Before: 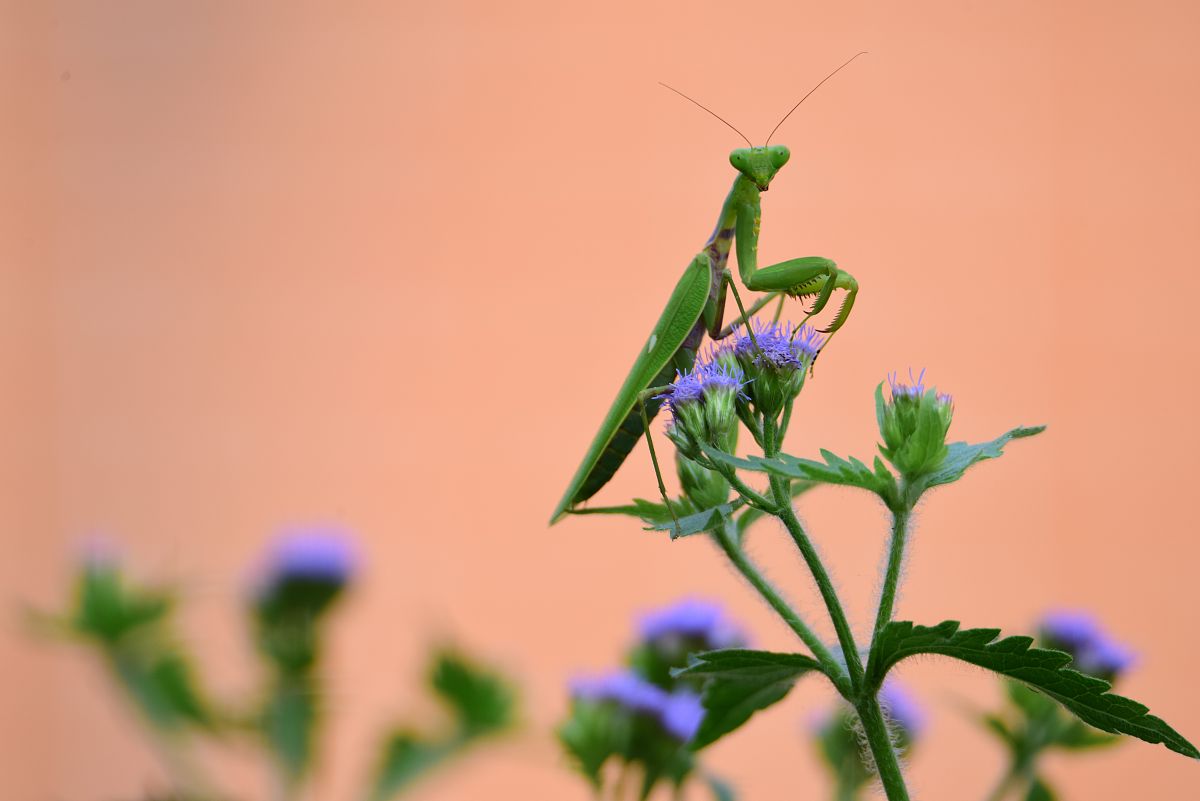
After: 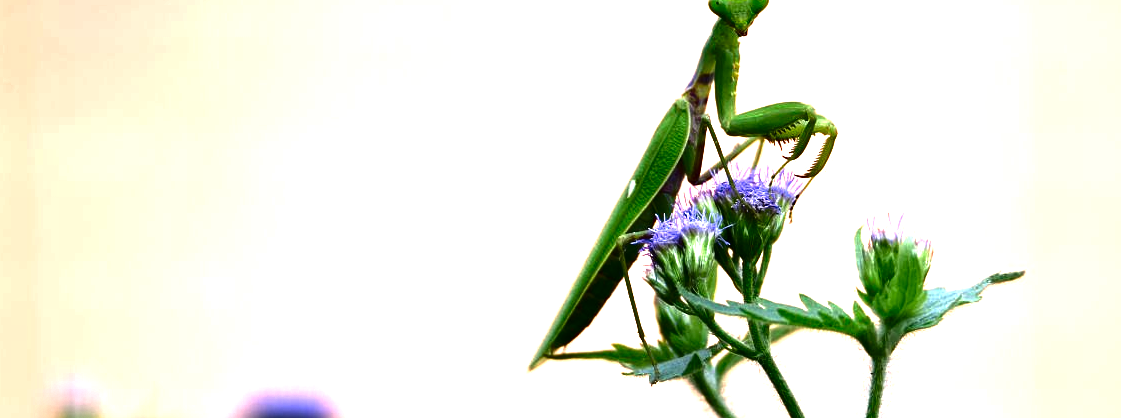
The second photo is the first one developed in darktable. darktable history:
tone equalizer: -8 EV -0.405 EV, -7 EV -0.42 EV, -6 EV -0.342 EV, -5 EV -0.21 EV, -3 EV 0.235 EV, -2 EV 0.33 EV, -1 EV 0.406 EV, +0 EV 0.393 EV, edges refinement/feathering 500, mask exposure compensation -1.57 EV, preserve details no
exposure: black level correction -0.005, exposure 1.002 EV, compensate highlight preservation false
local contrast: mode bilateral grid, contrast 20, coarseness 51, detail 120%, midtone range 0.2
contrast brightness saturation: brightness -0.517
crop: left 1.783%, top 19.382%, right 4.796%, bottom 28.392%
